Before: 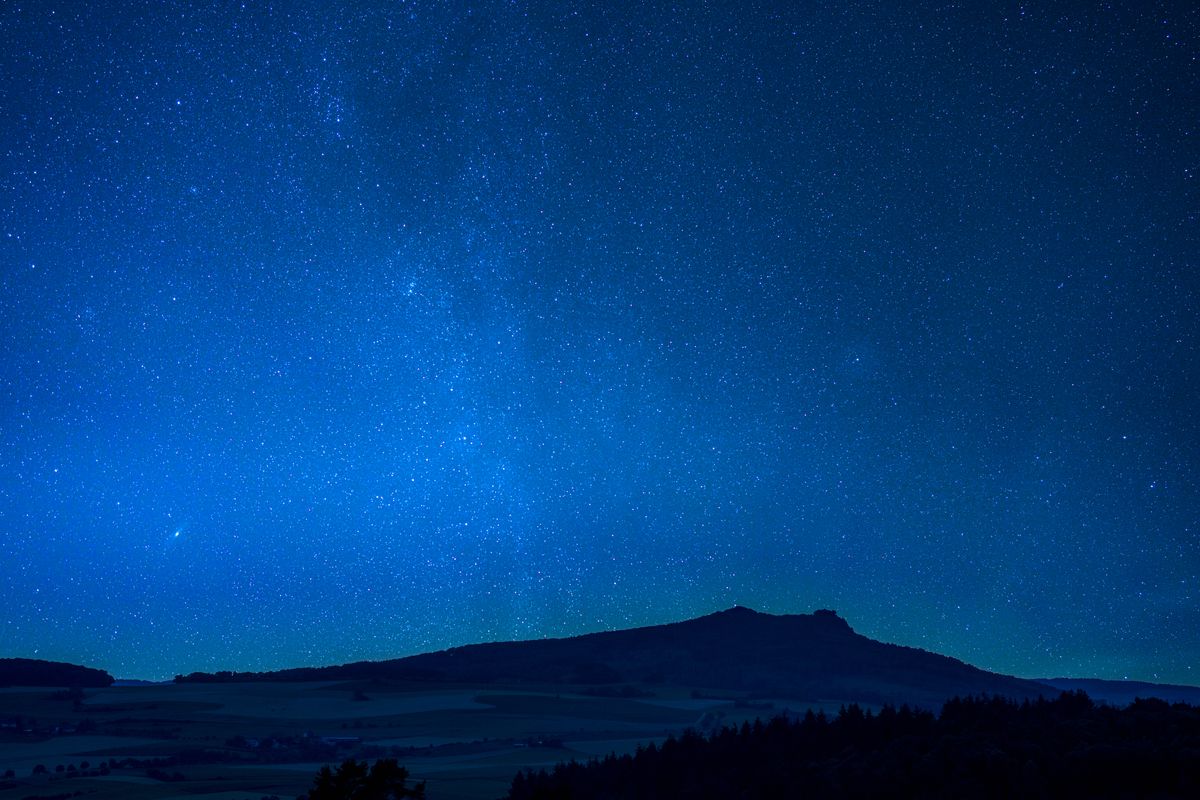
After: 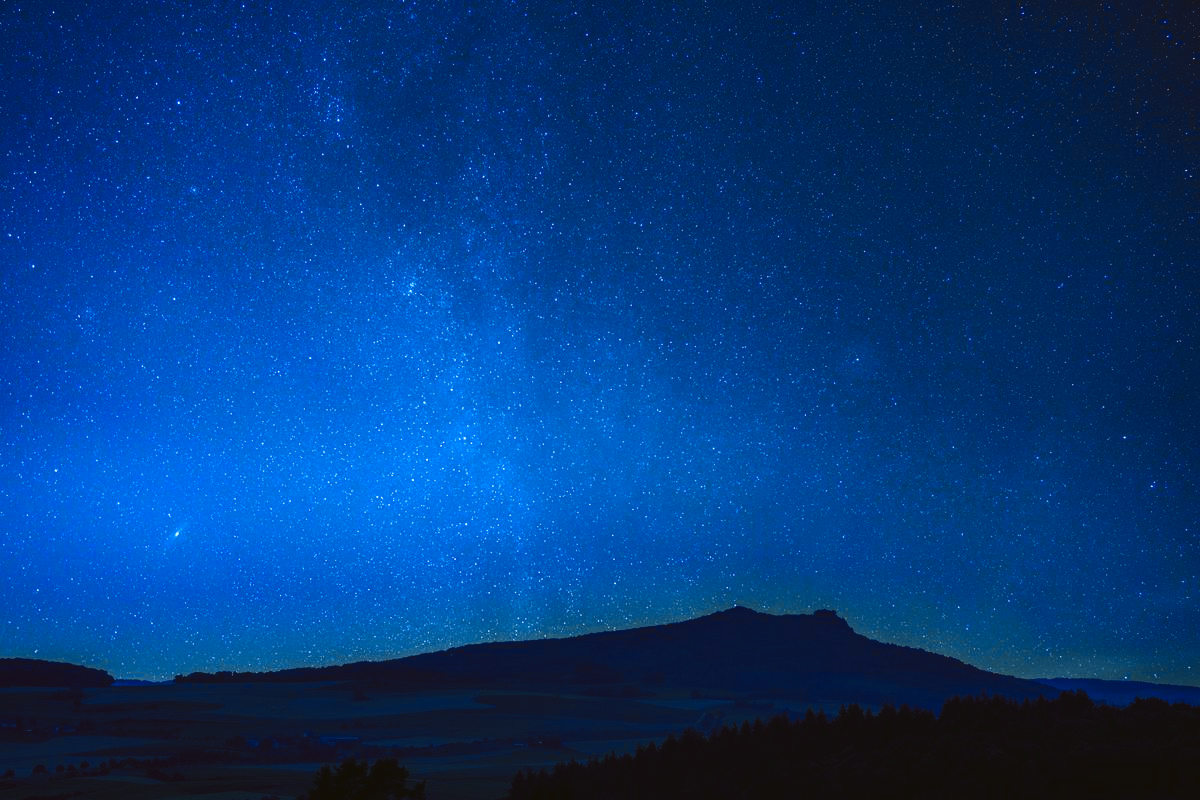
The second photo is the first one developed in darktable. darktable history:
exposure: black level correction 0, exposure -0.87 EV, compensate highlight preservation false
levels: levels [0, 0.435, 0.917]
tone curve: curves: ch0 [(0, 0.026) (0.184, 0.172) (0.391, 0.468) (0.446, 0.56) (0.605, 0.758) (0.831, 0.931) (0.992, 1)]; ch1 [(0, 0) (0.437, 0.447) (0.501, 0.502) (0.538, 0.539) (0.574, 0.589) (0.617, 0.64) (0.699, 0.749) (0.859, 0.919) (1, 1)]; ch2 [(0, 0) (0.33, 0.301) (0.421, 0.443) (0.447, 0.482) (0.499, 0.509) (0.538, 0.564) (0.585, 0.615) (0.664, 0.664) (1, 1)], color space Lab, independent channels
